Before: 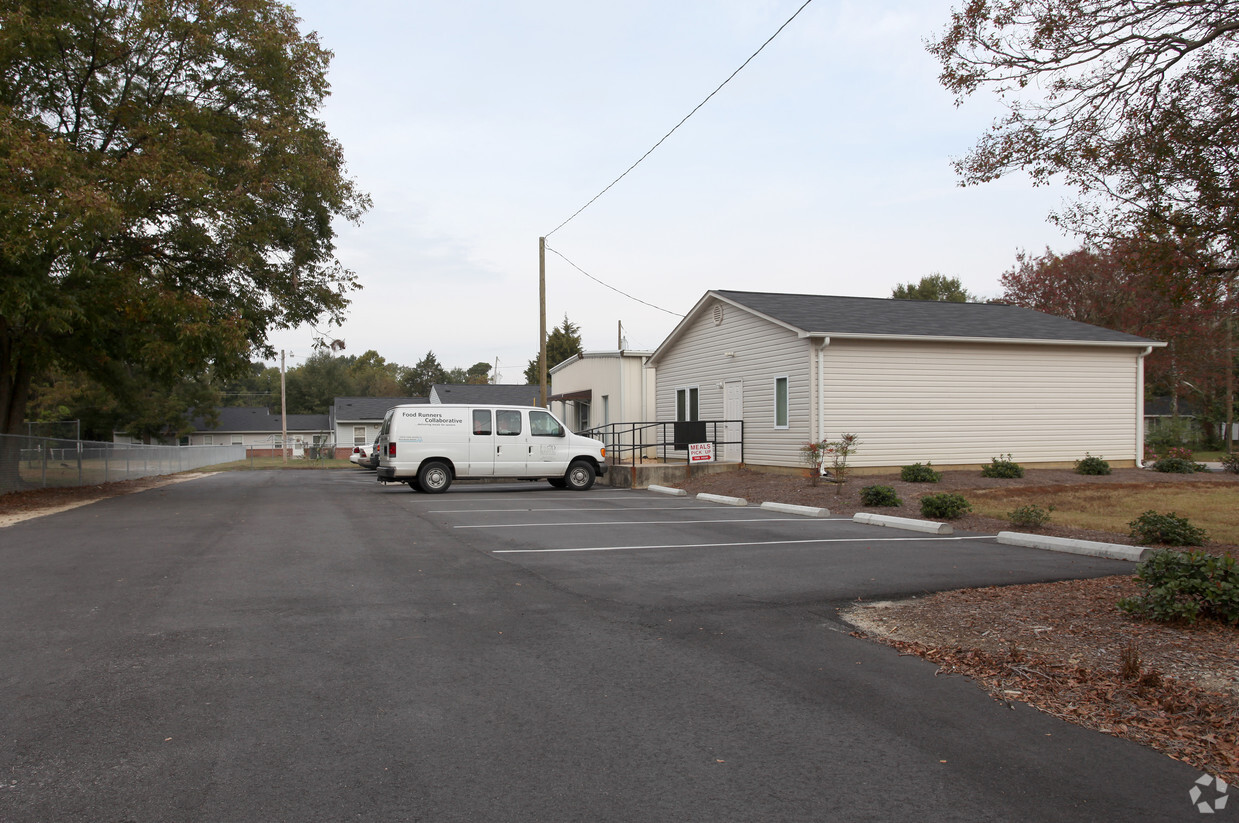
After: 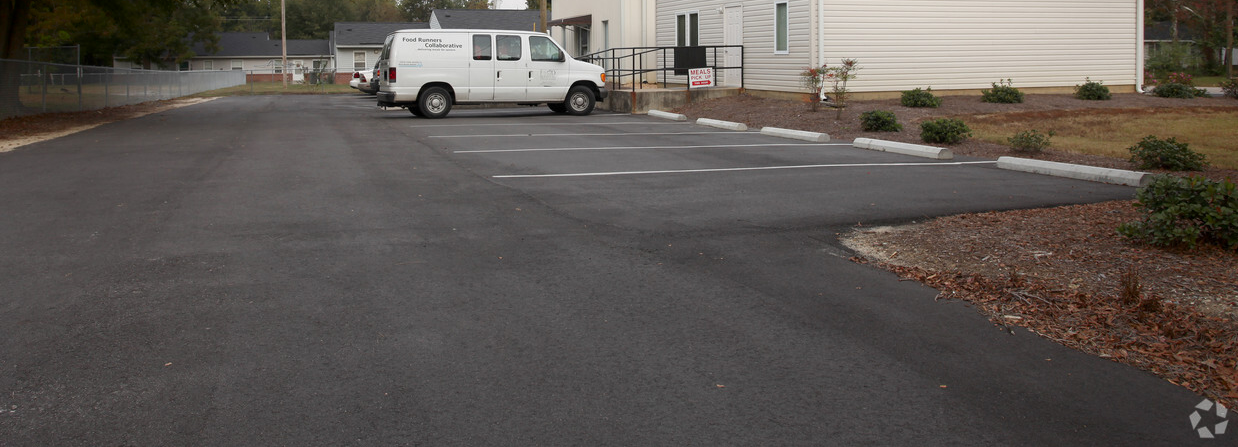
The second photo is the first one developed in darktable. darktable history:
shadows and highlights: shadows -53.5, highlights 85.72, soften with gaussian
crop and rotate: top 45.685%, right 0.077%
